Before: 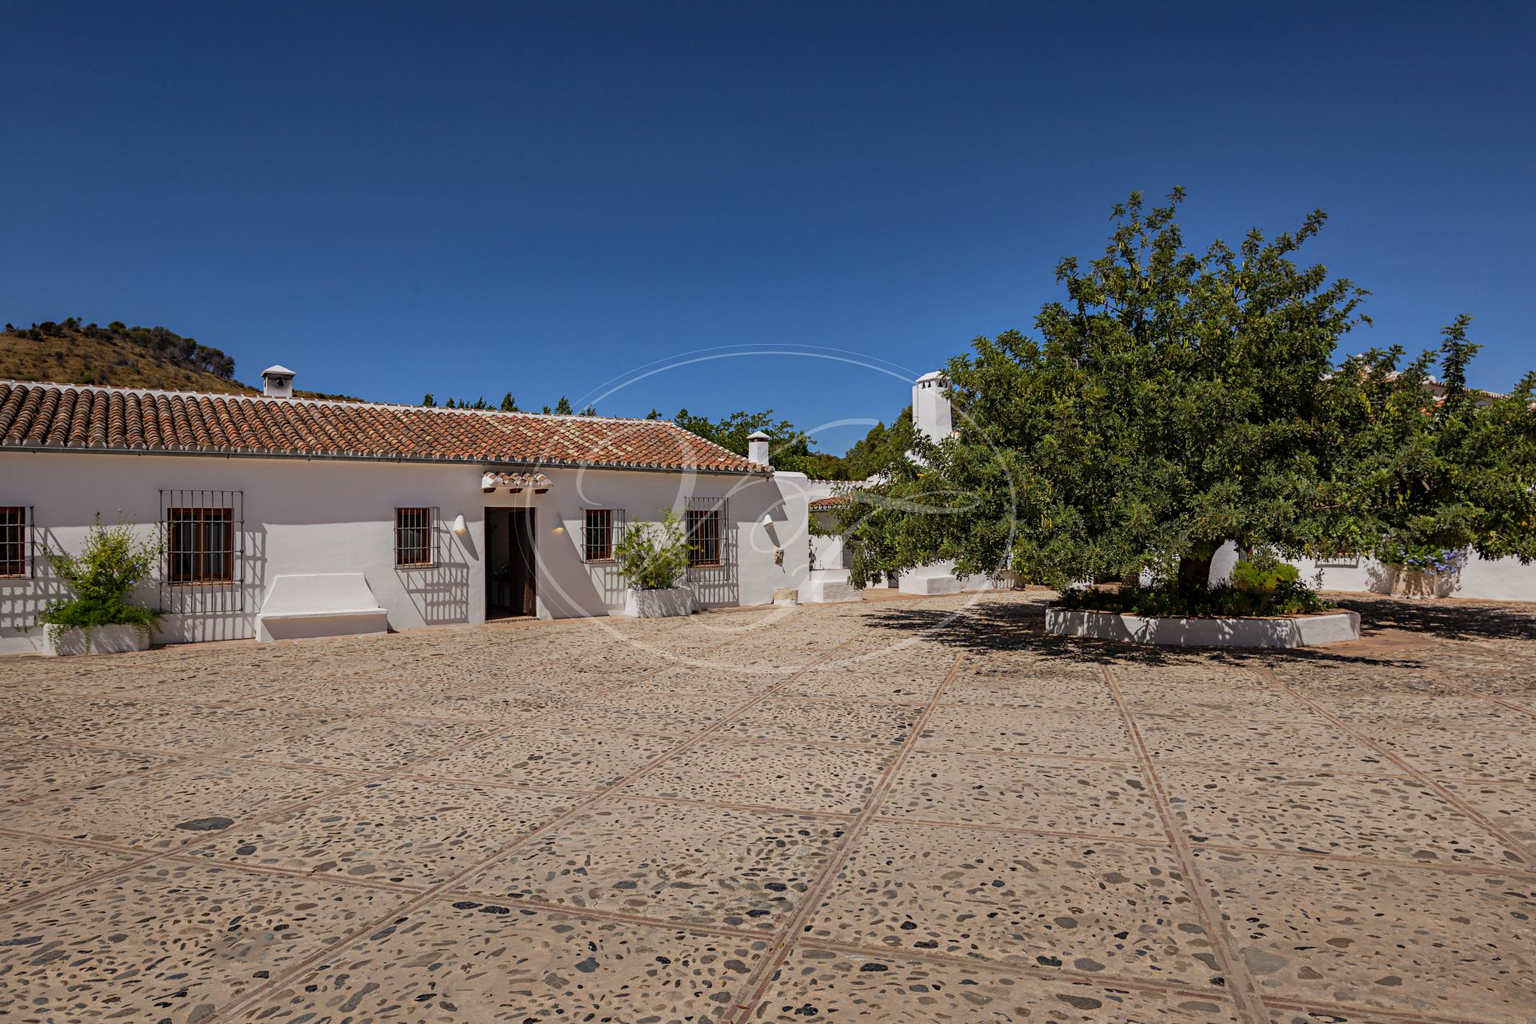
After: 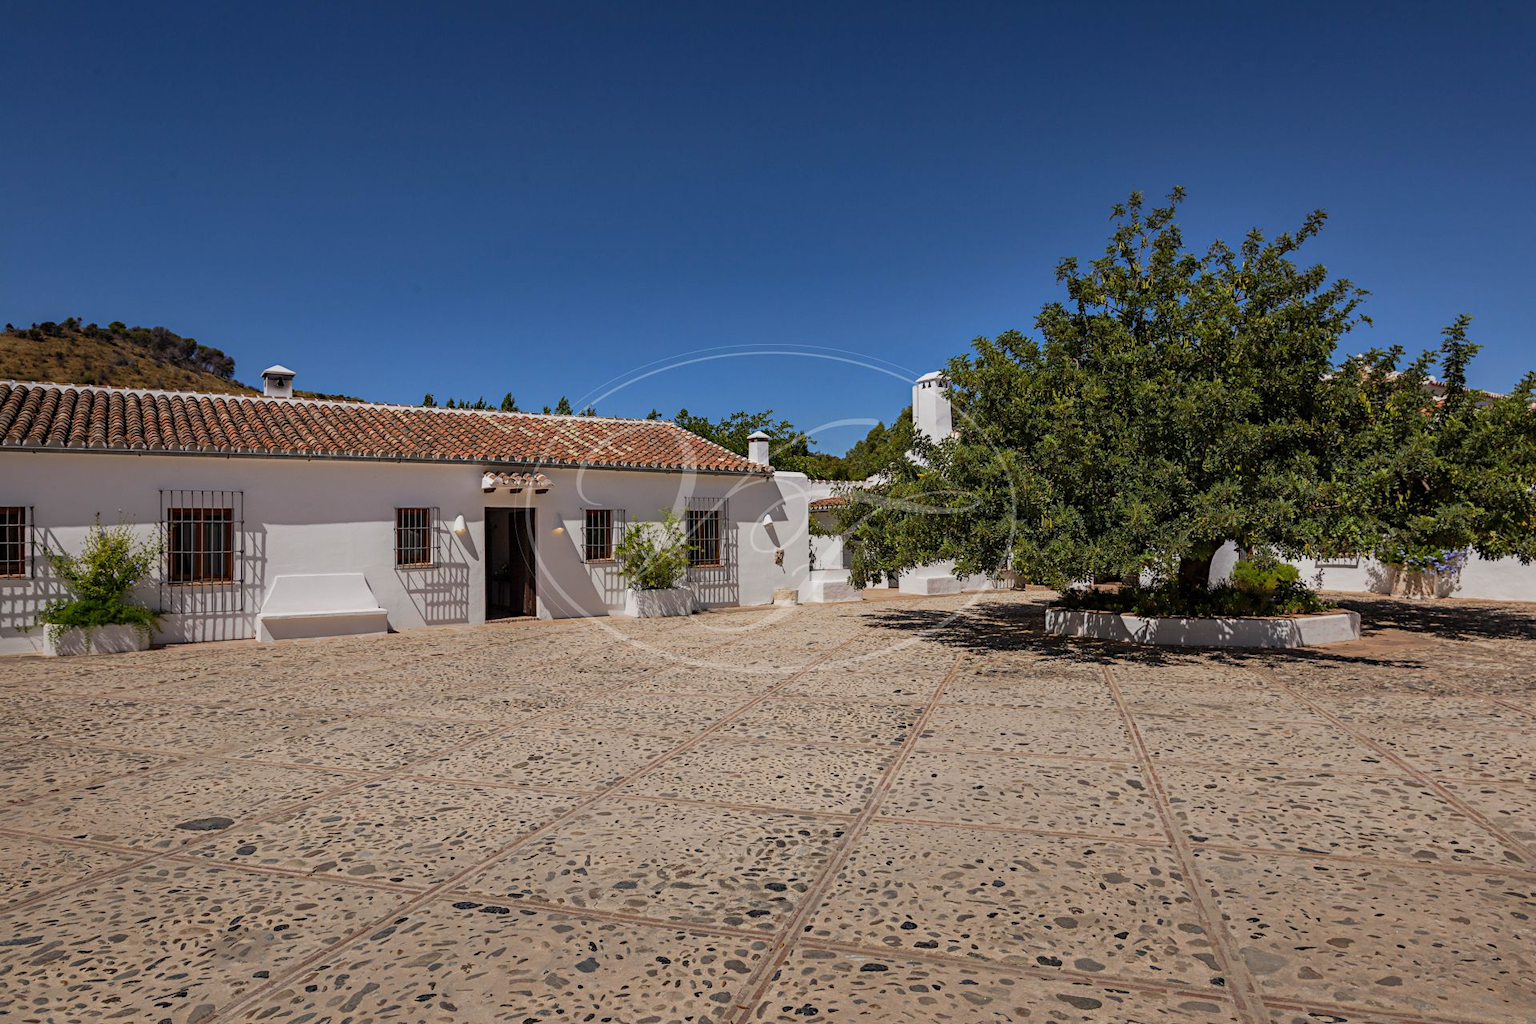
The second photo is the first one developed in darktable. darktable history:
color correction: highlights b* -0.056
